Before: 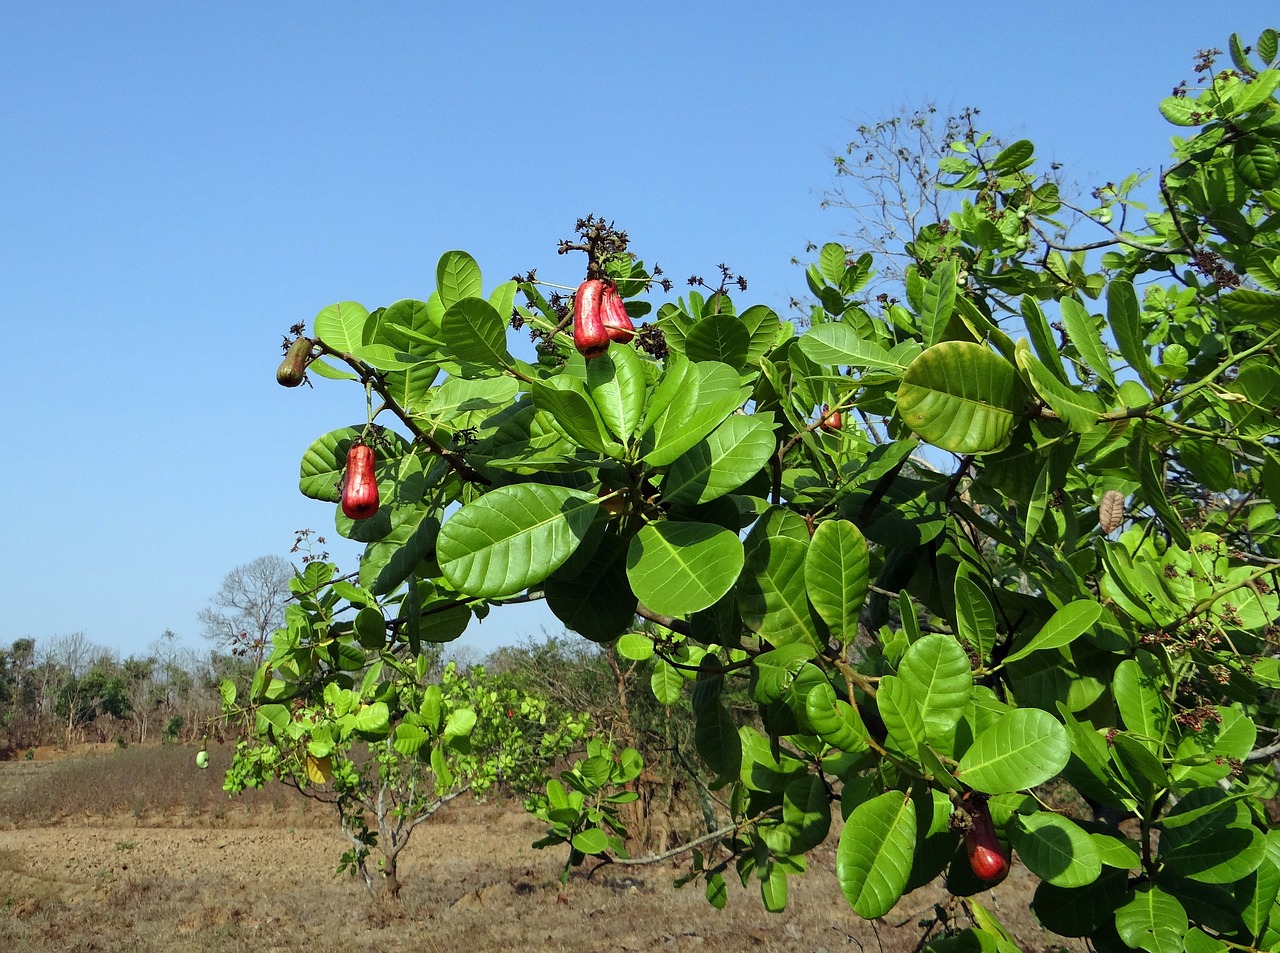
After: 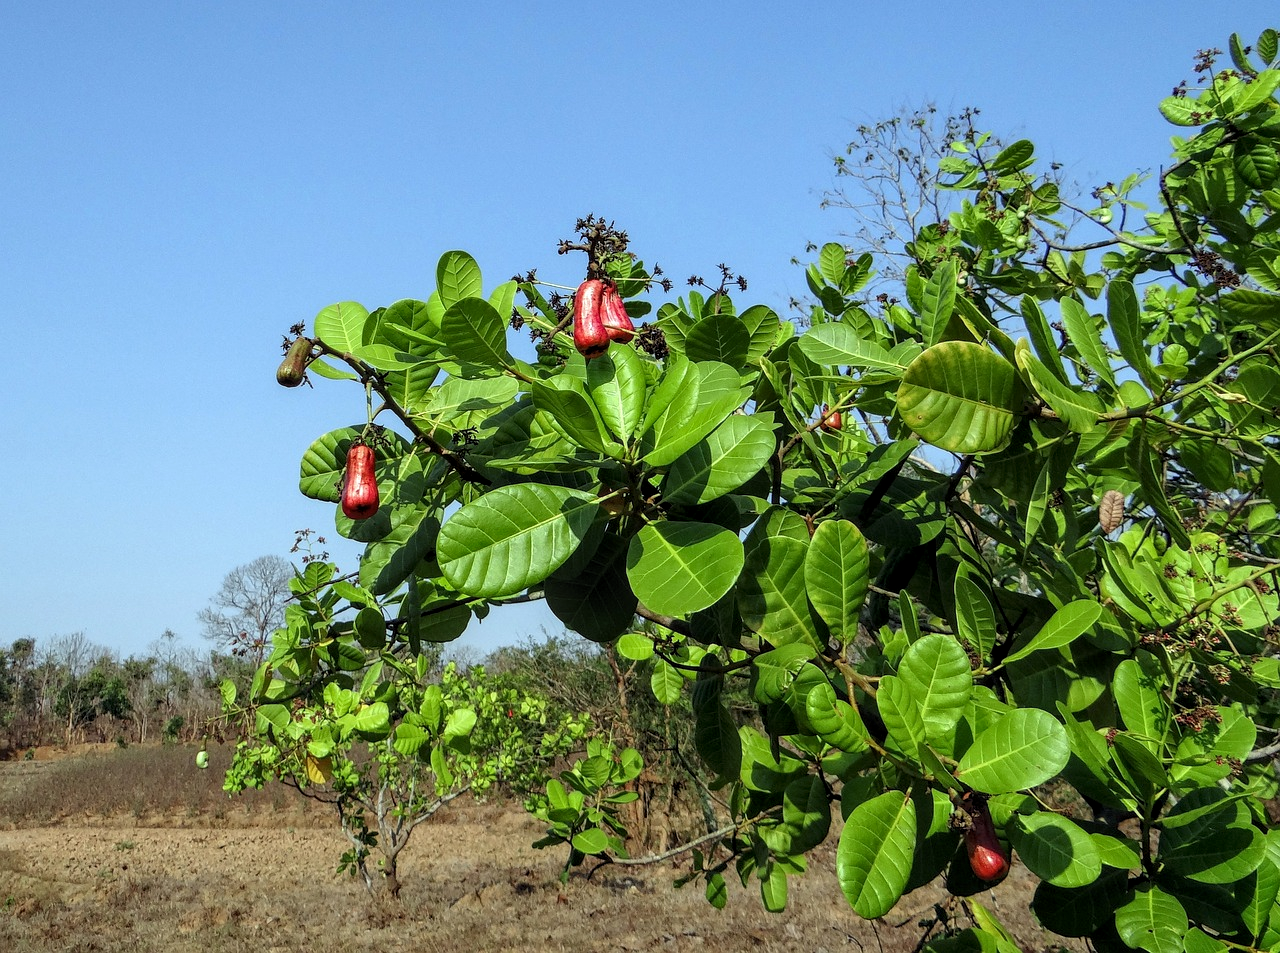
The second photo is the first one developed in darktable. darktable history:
local contrast: on, module defaults
levels: levels [0.016, 0.5, 0.996]
